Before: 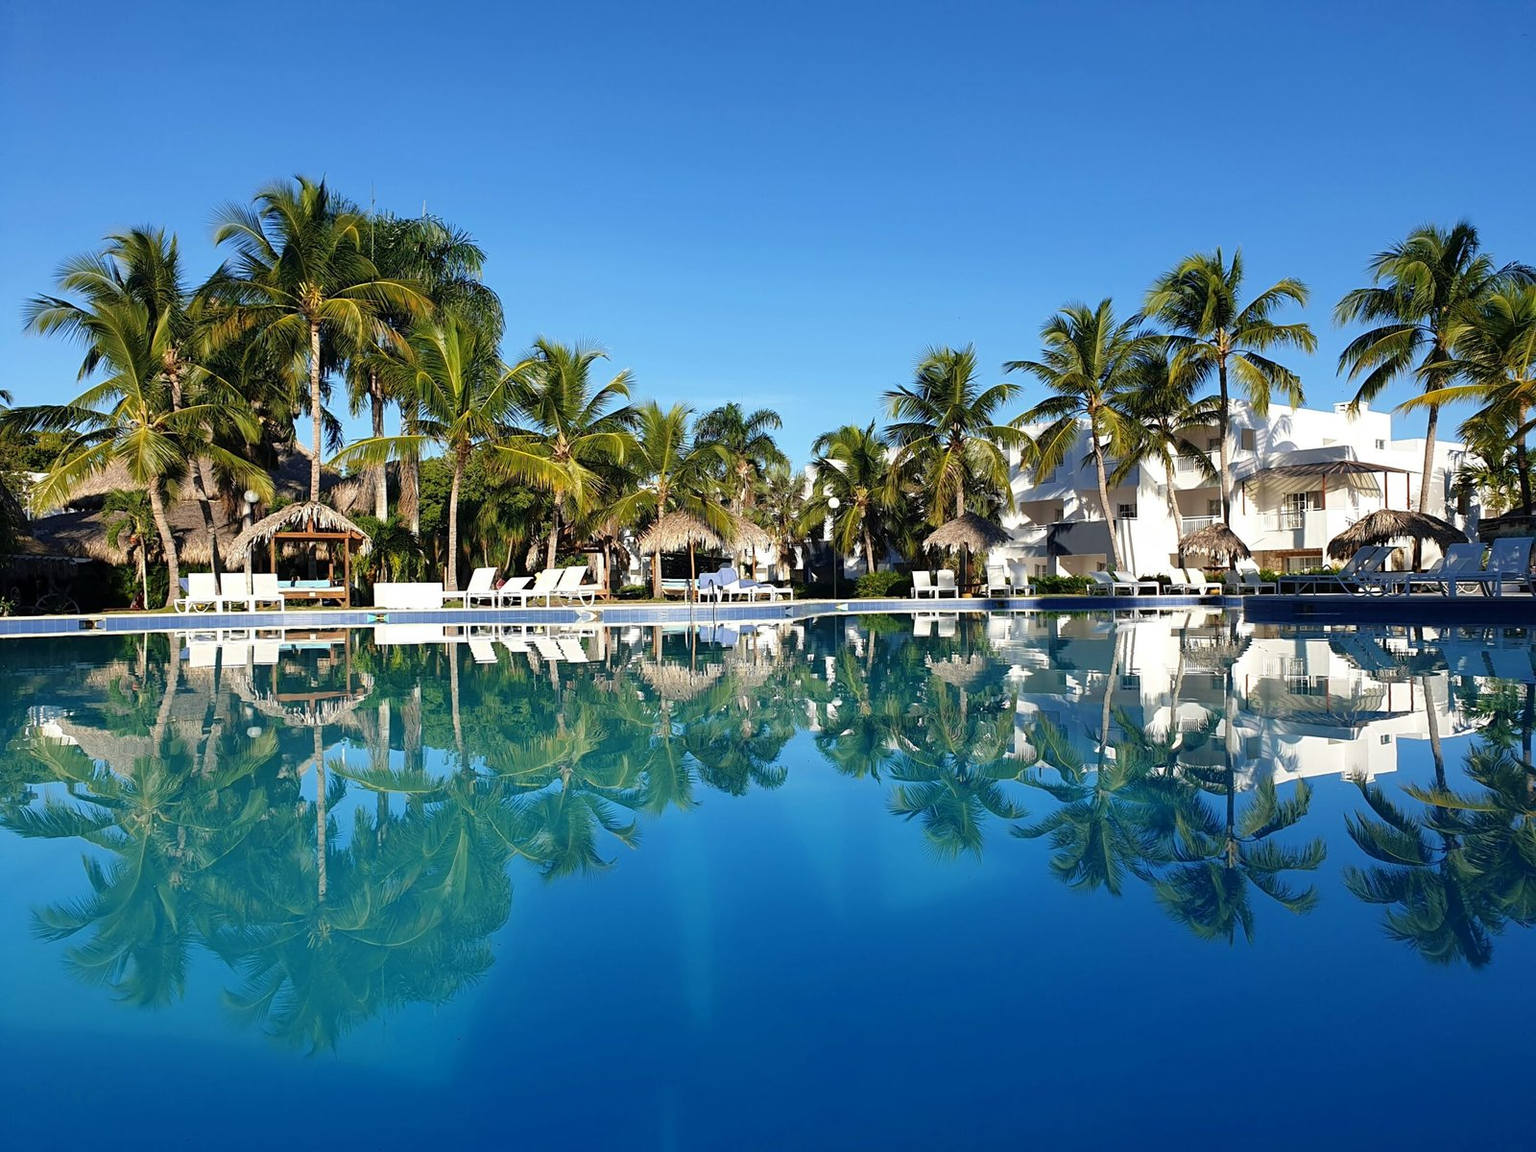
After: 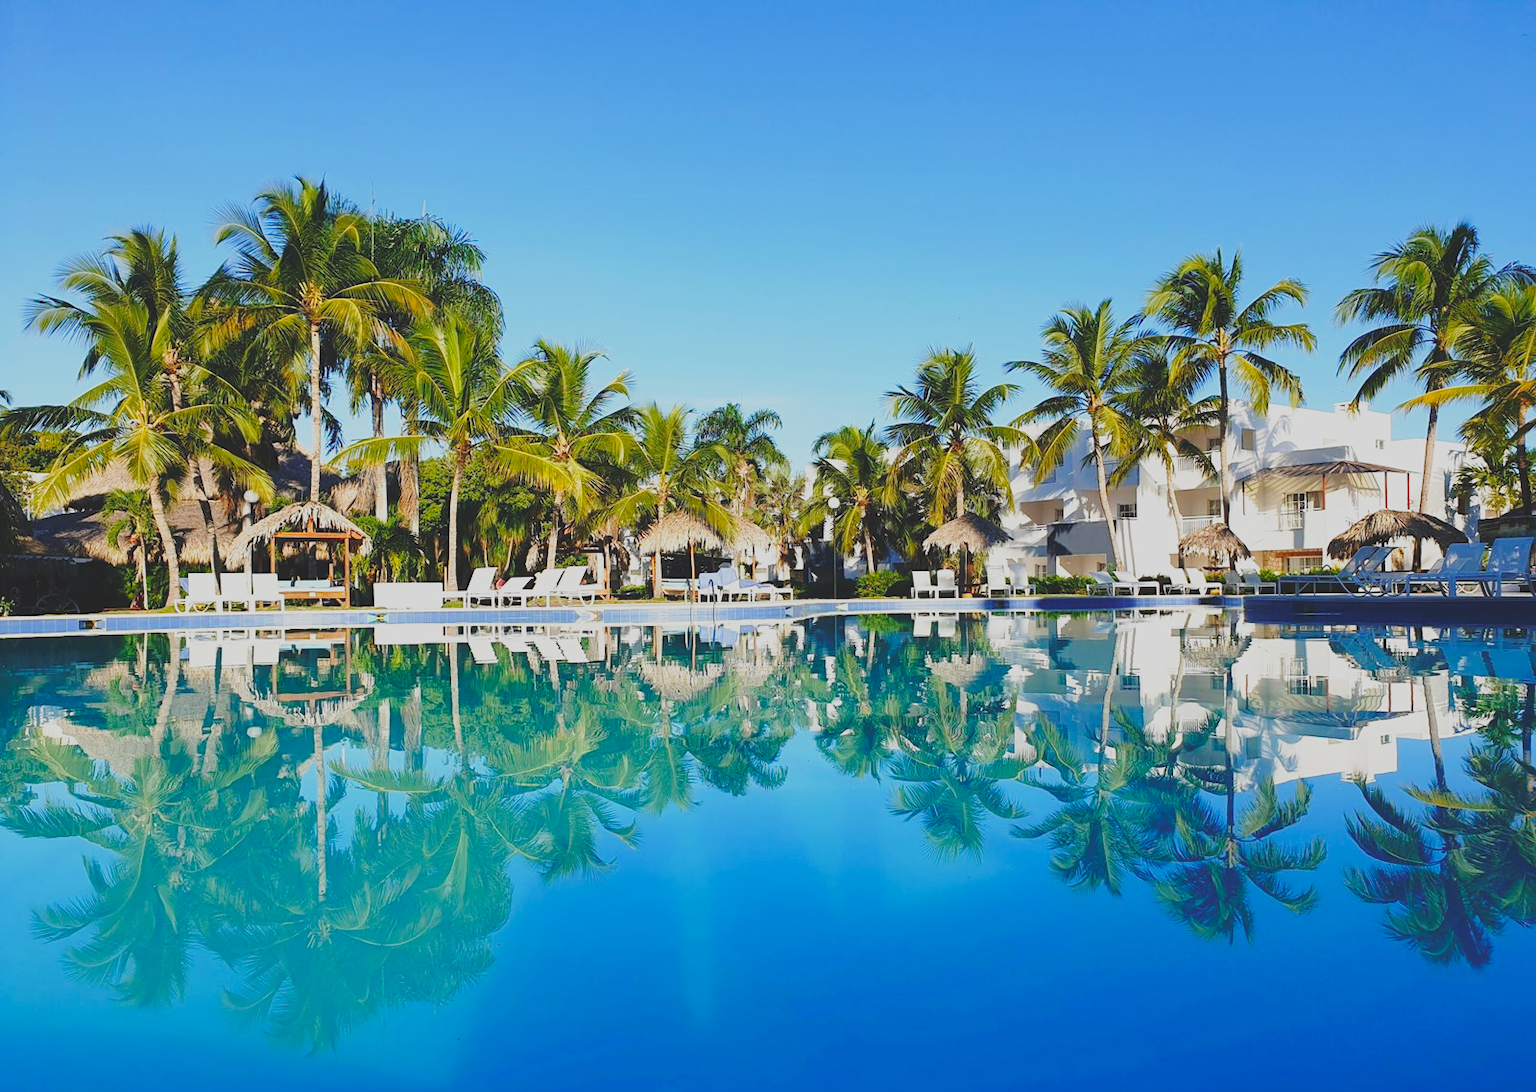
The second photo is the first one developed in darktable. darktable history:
crop and rotate: top 0.005%, bottom 5.119%
contrast brightness saturation: contrast -0.285
base curve: curves: ch0 [(0, 0) (0.028, 0.03) (0.121, 0.232) (0.46, 0.748) (0.859, 0.968) (1, 1)], preserve colors none
